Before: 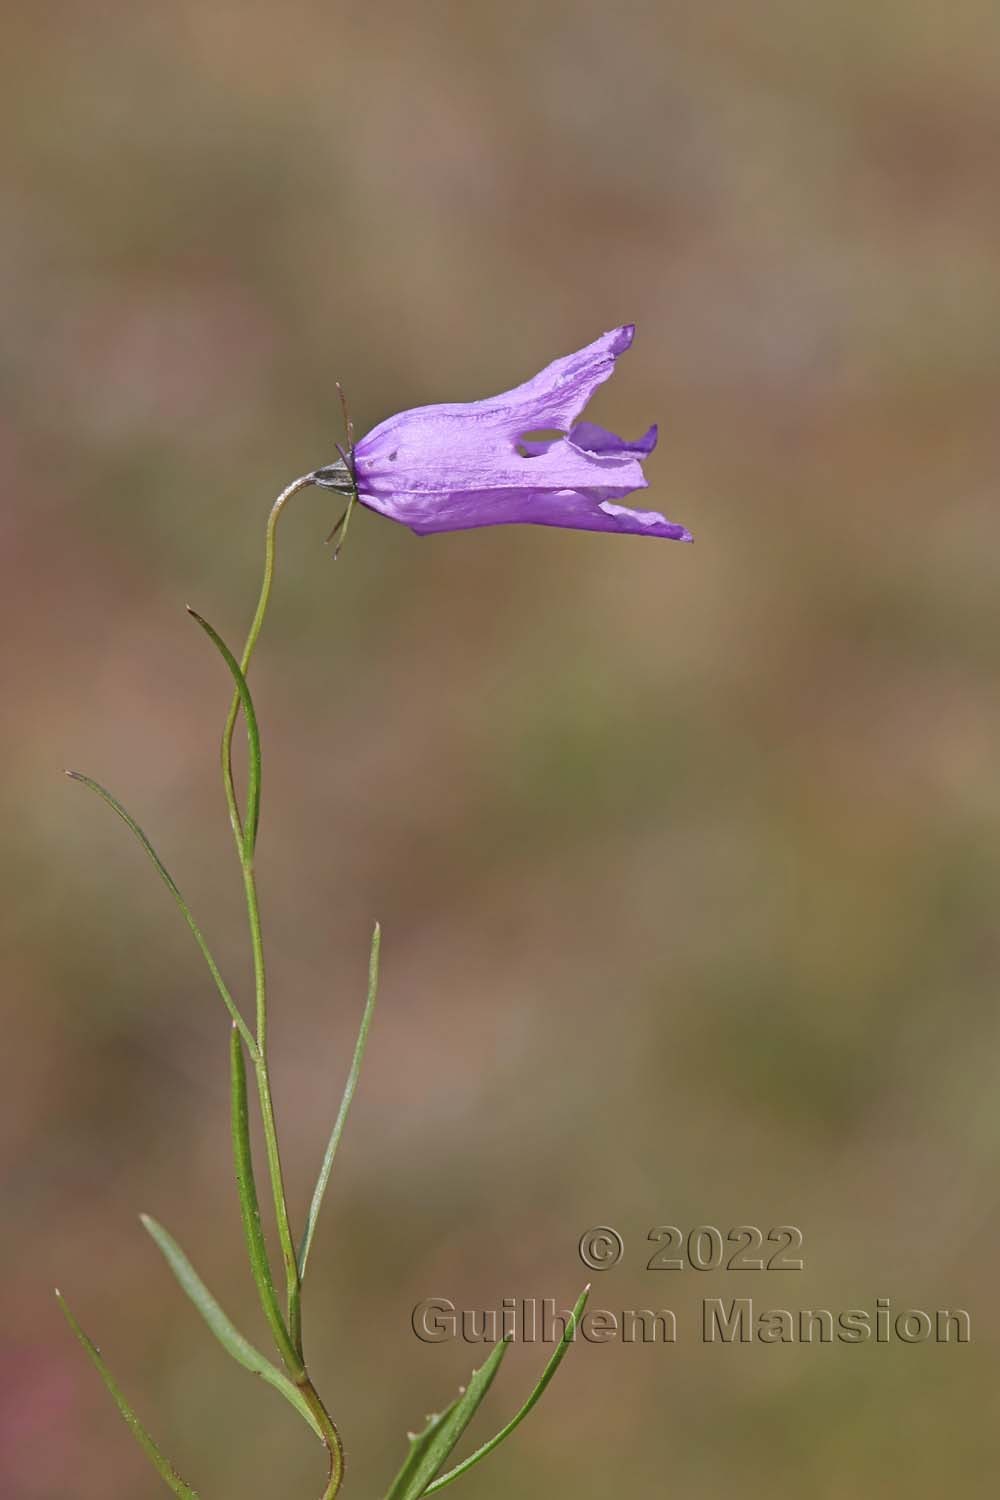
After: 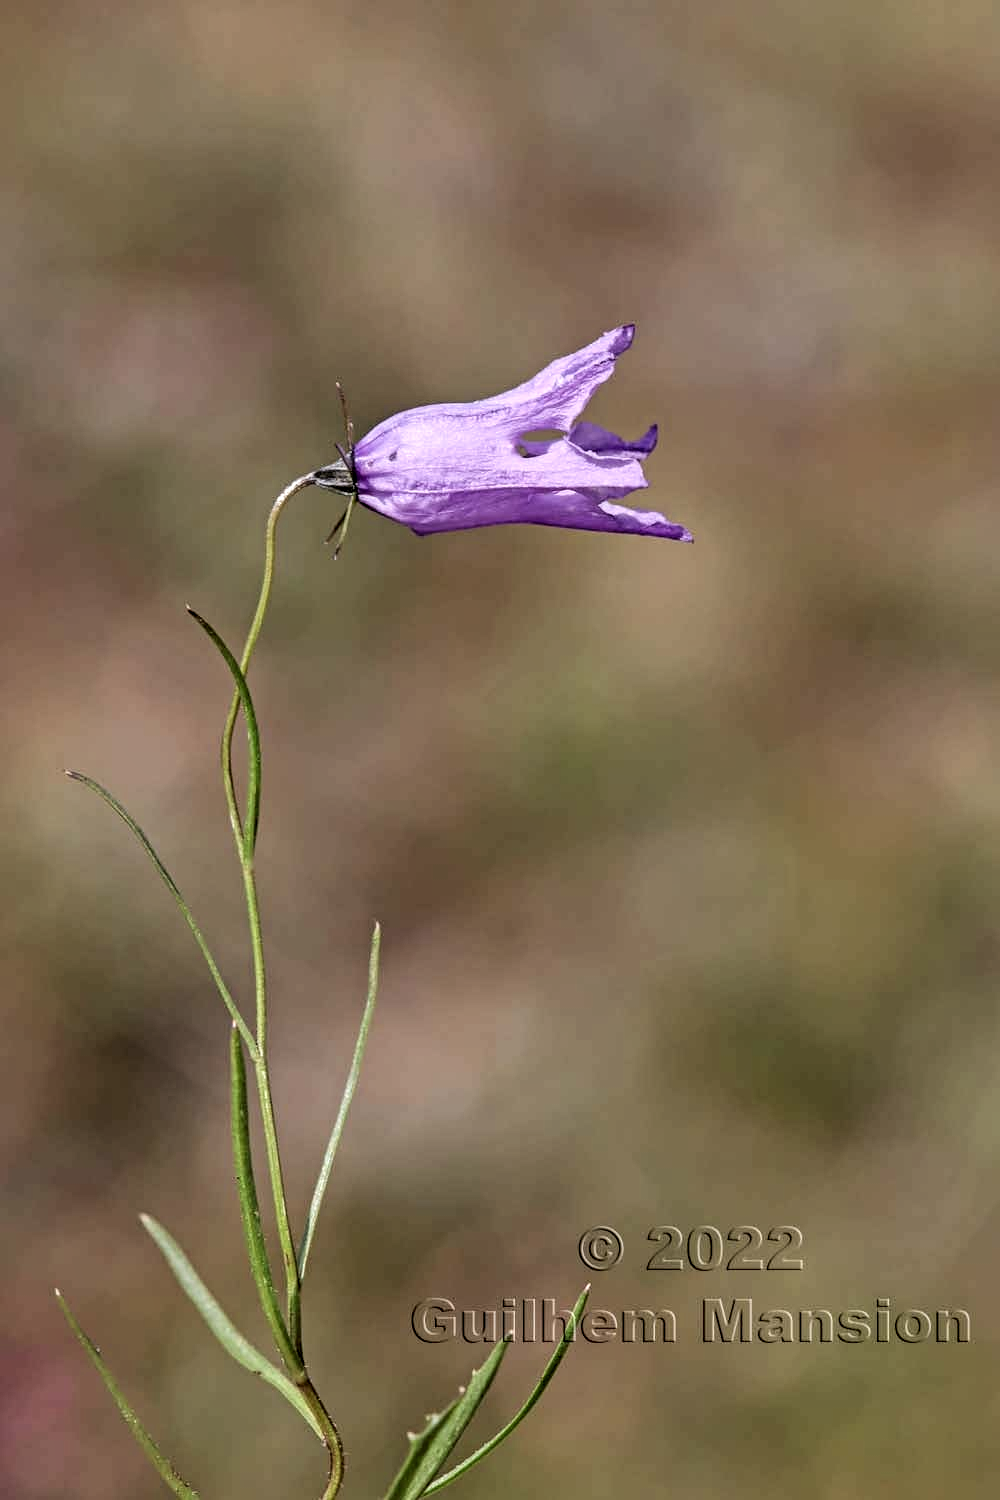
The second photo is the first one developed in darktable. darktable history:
filmic rgb: black relative exposure -7.76 EV, white relative exposure 4.35 EV, target black luminance 0%, hardness 3.75, latitude 50.65%, contrast 1.064, highlights saturation mix 9.96%, shadows ↔ highlights balance -0.259%
levels: black 0.108%, levels [0.026, 0.507, 0.987]
local contrast: highlights 18%, detail 186%
